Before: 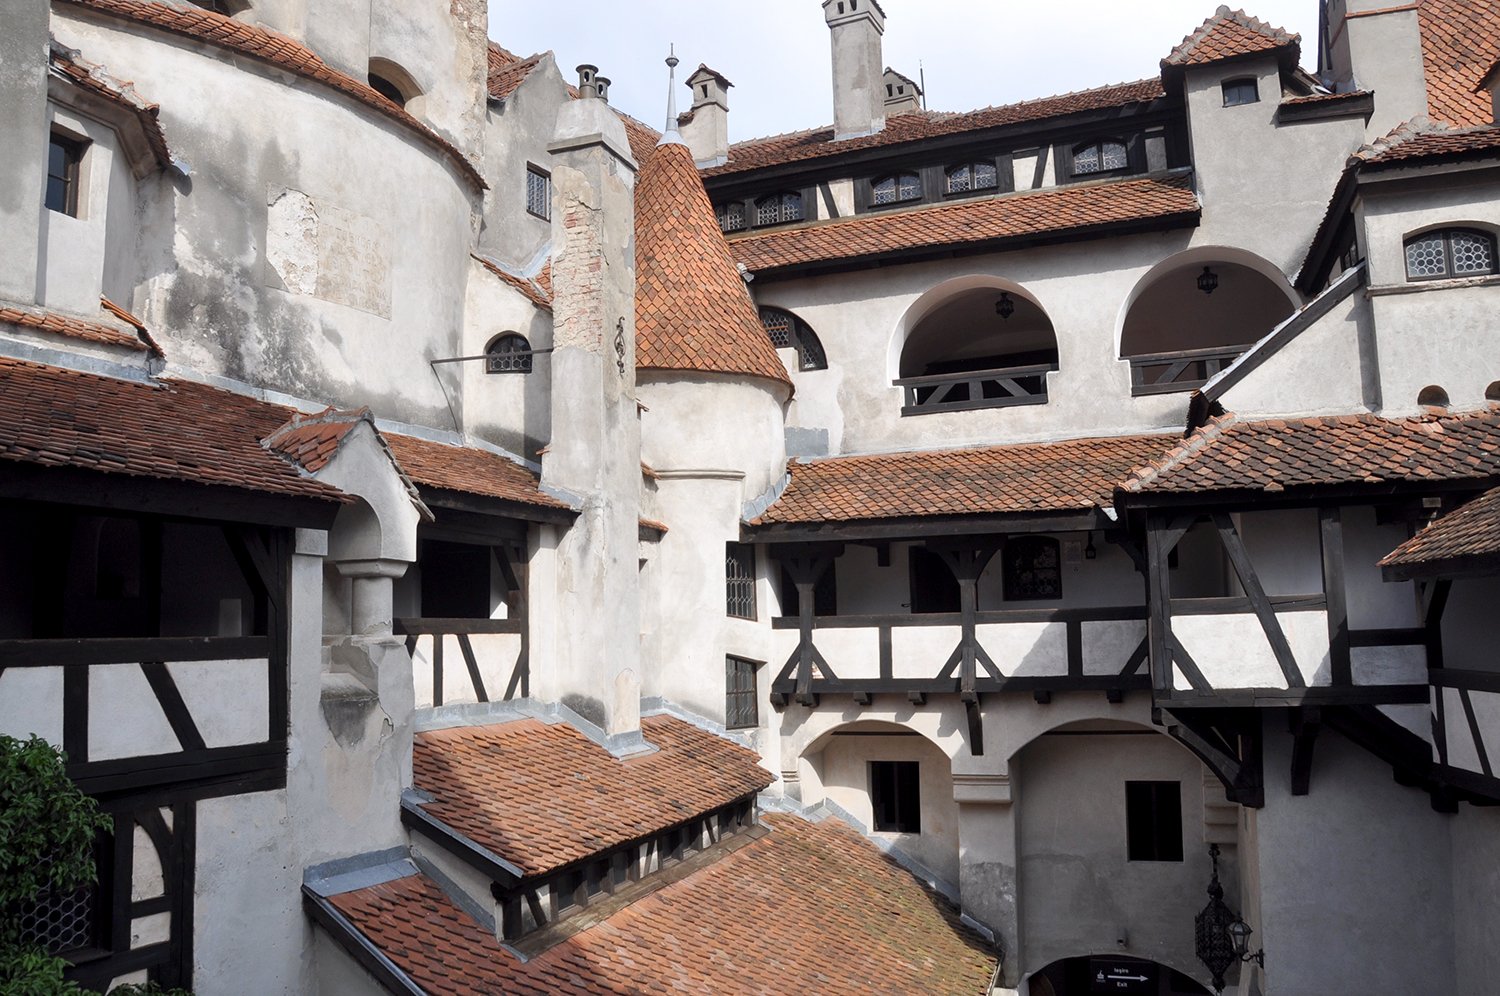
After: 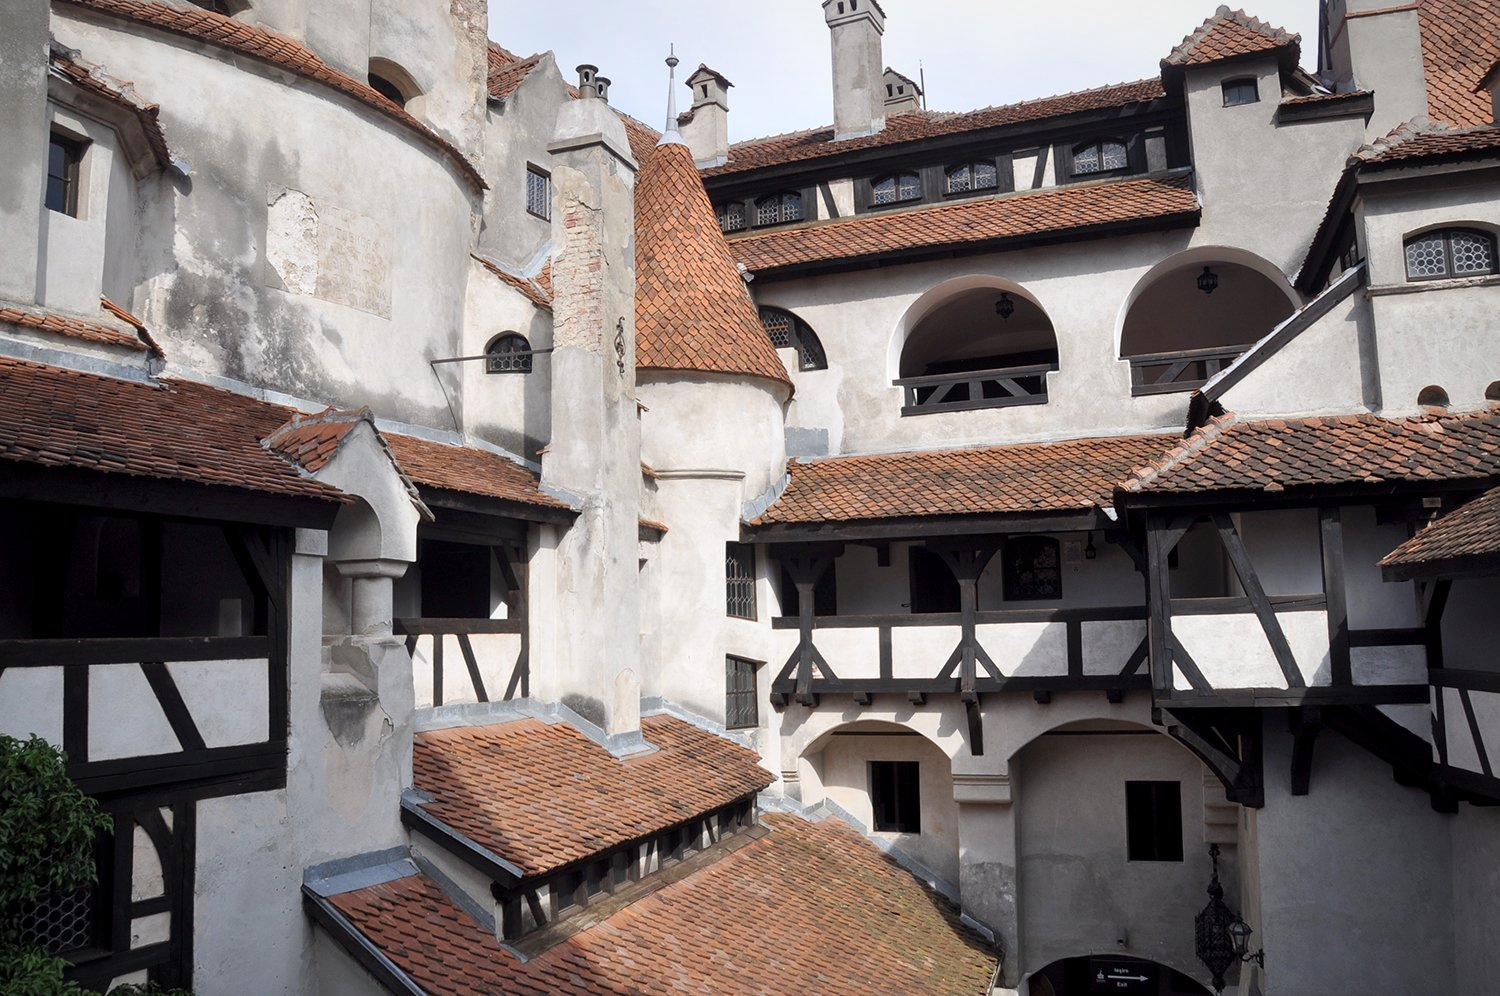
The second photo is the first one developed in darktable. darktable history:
vignetting: fall-off radius 99.56%, brightness -0.421, saturation -0.195, width/height ratio 1.337
